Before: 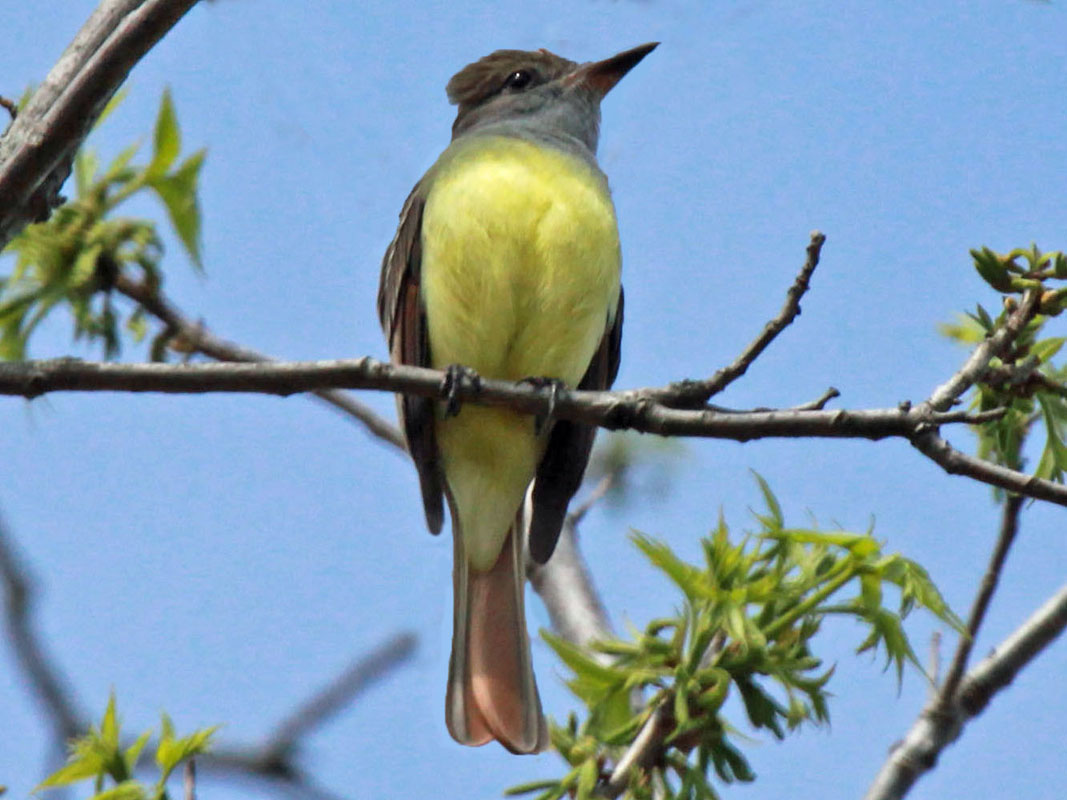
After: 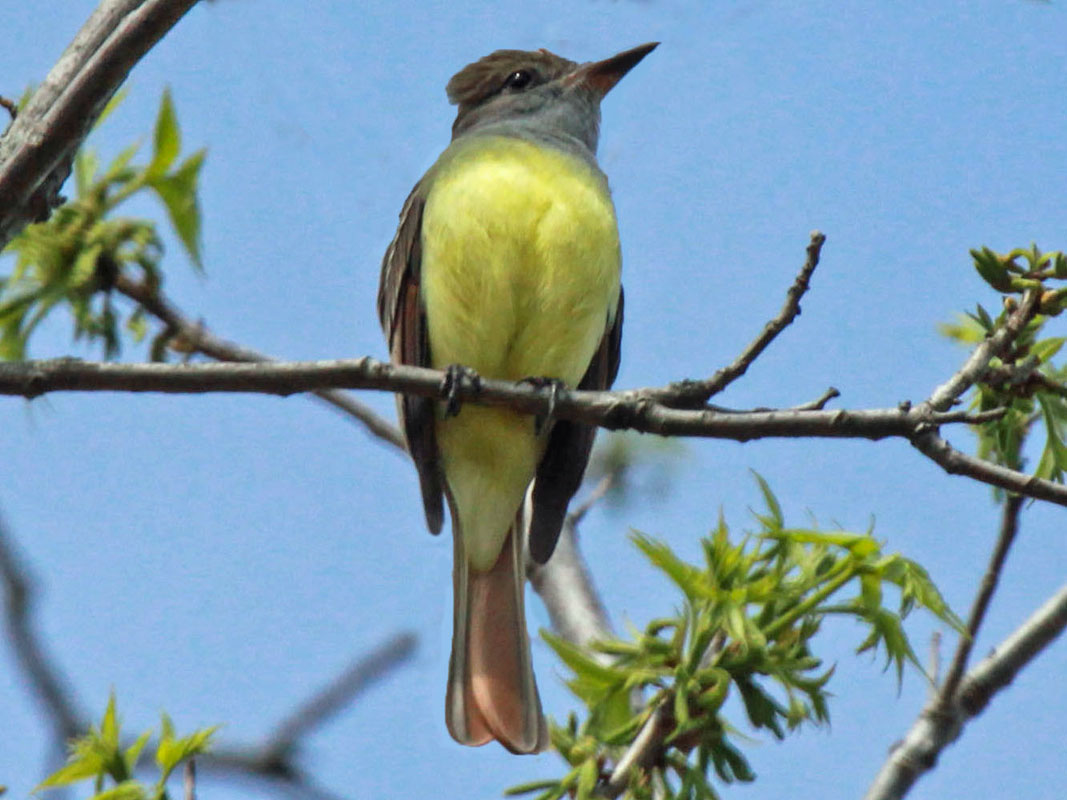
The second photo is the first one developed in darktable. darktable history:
color correction: highlights a* -2.62, highlights b* 2.38
local contrast: detail 109%
